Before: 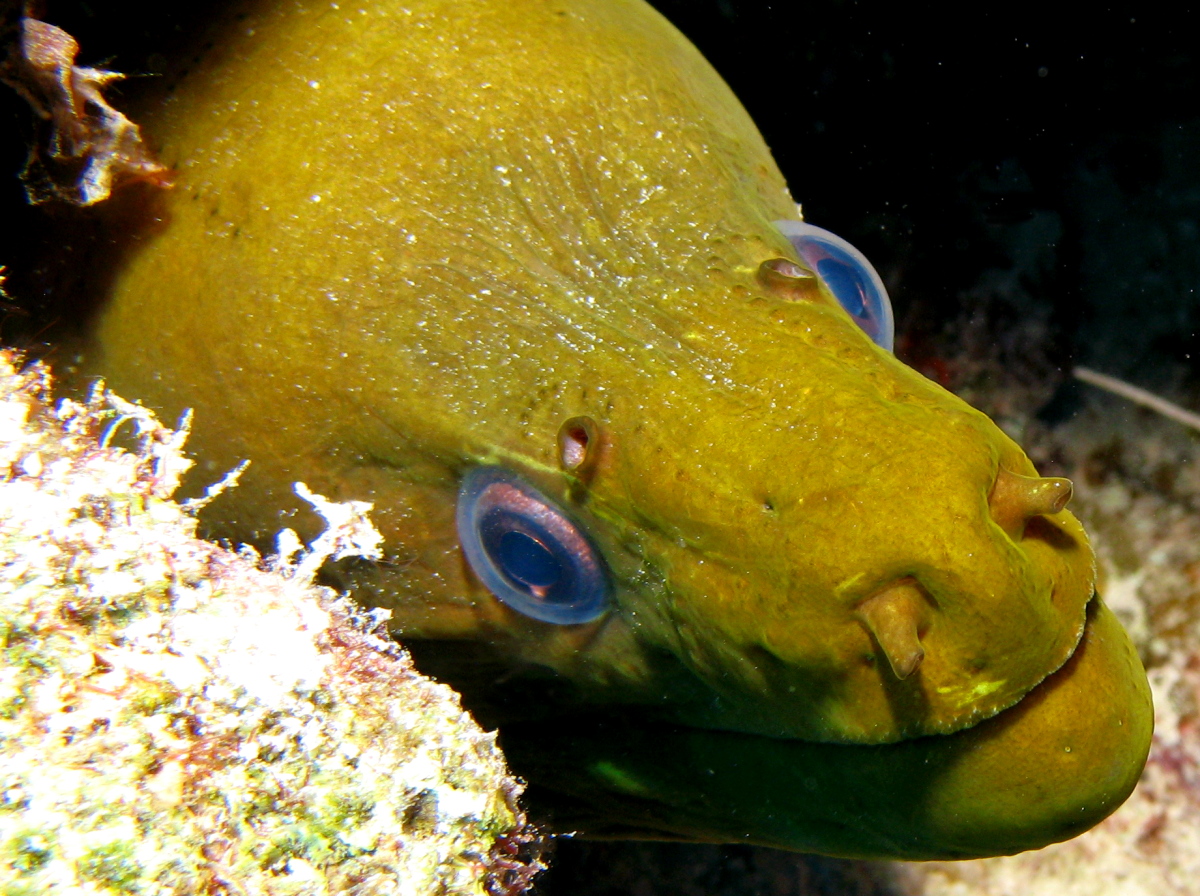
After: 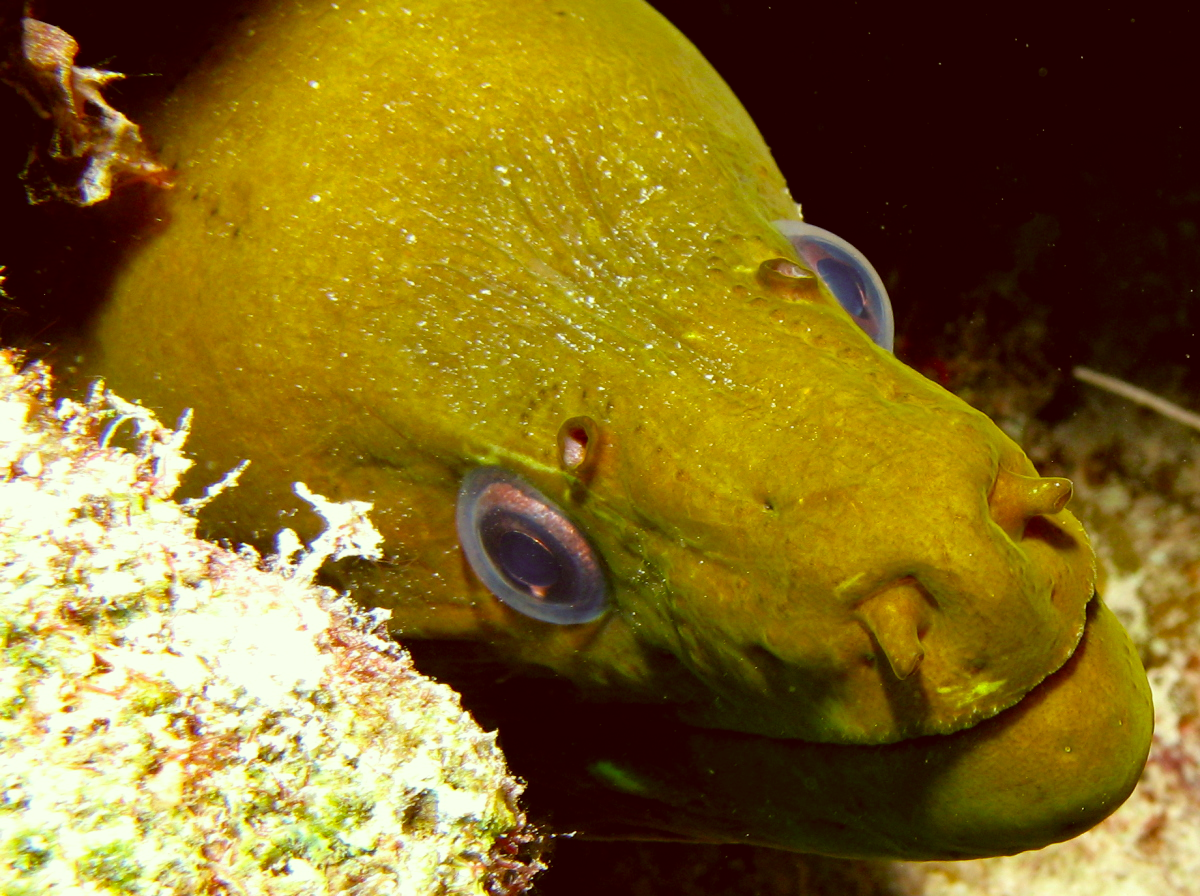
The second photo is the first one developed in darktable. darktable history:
color correction: highlights a* -6.27, highlights b* 9.49, shadows a* 10.23, shadows b* 23.76
